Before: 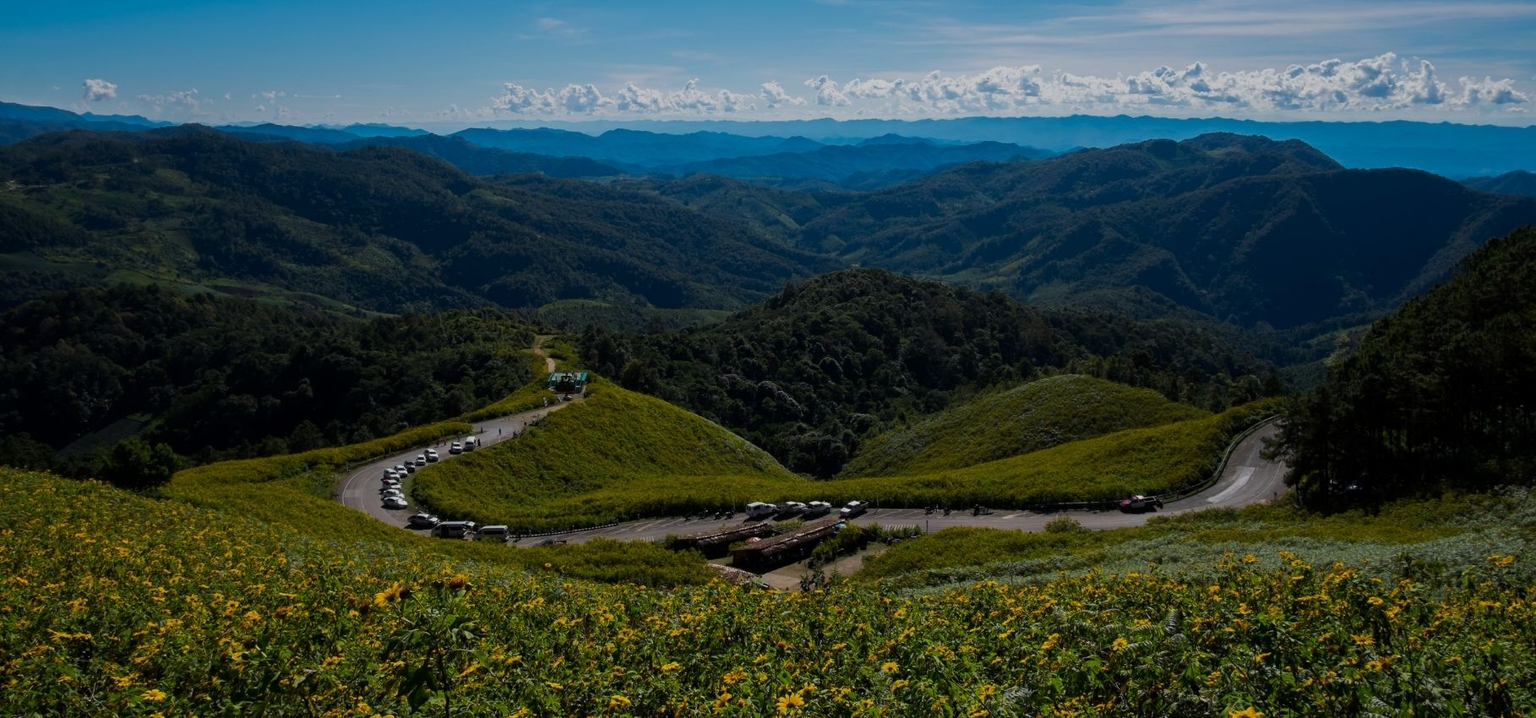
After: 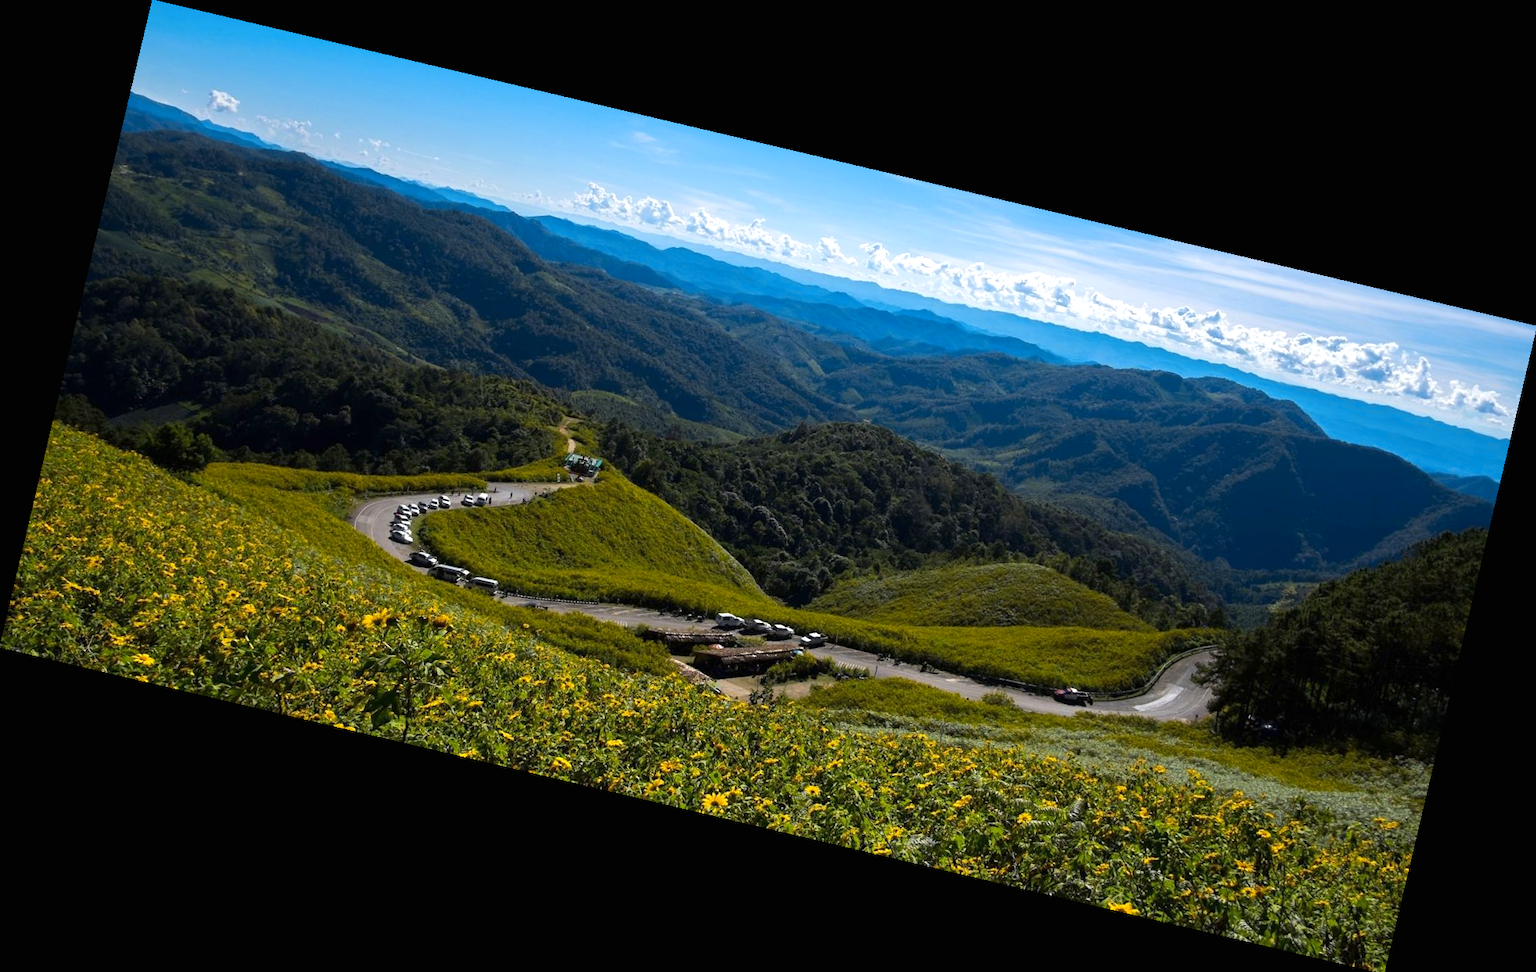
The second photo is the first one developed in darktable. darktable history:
rotate and perspective: rotation 13.27°, automatic cropping off
exposure: black level correction 0, exposure 1.1 EV, compensate highlight preservation false
color contrast: green-magenta contrast 0.8, blue-yellow contrast 1.1, unbound 0
